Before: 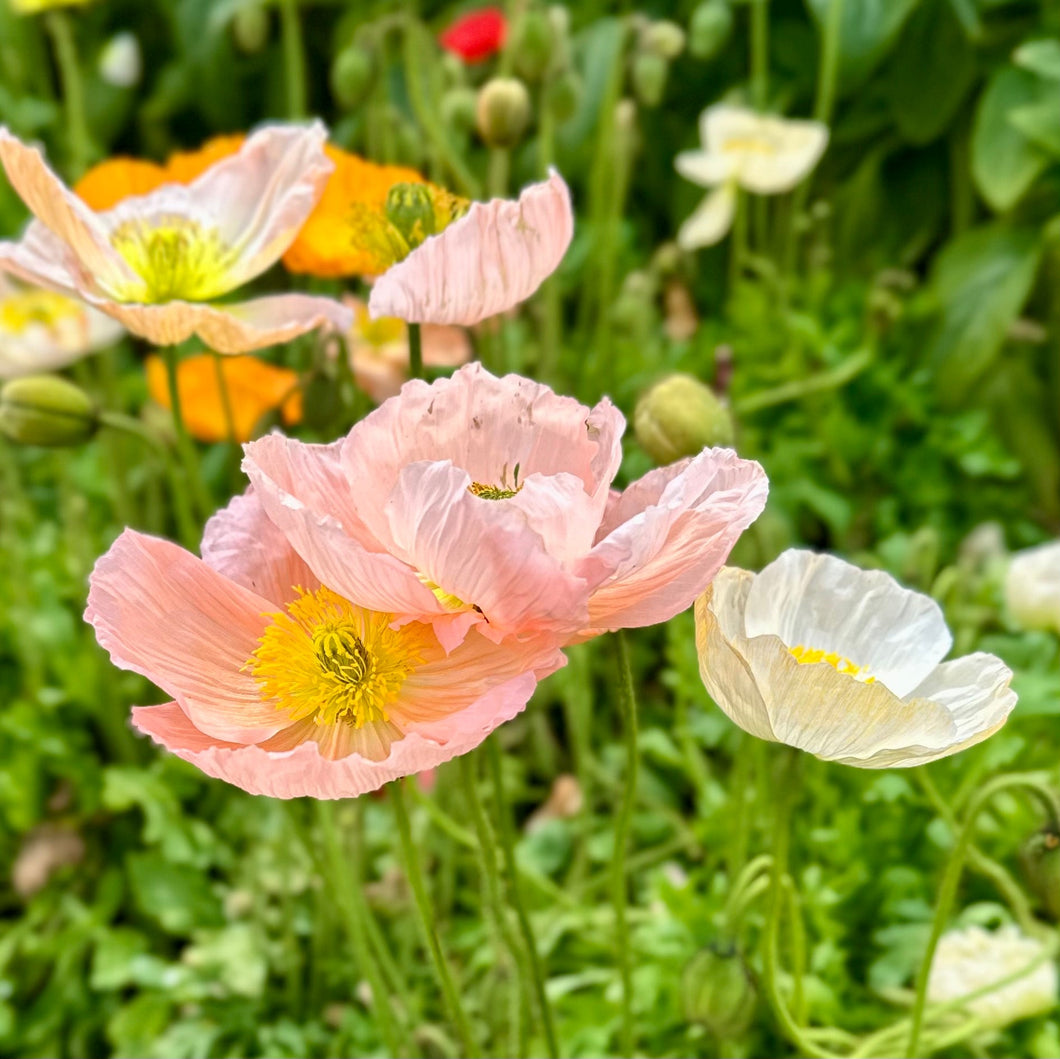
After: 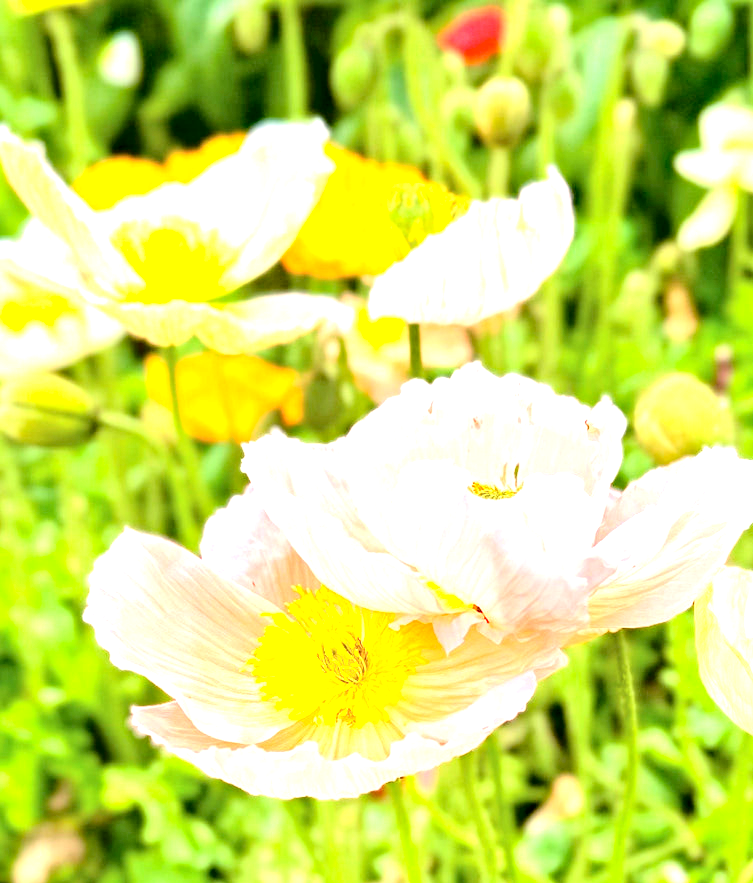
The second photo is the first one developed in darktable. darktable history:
haze removal: compatibility mode true, adaptive false
exposure: black level correction 0.001, exposure 1.732 EV, compensate highlight preservation false
crop: right 28.887%, bottom 16.617%
tone curve: curves: ch0 [(0, 0) (0.003, 0.015) (0.011, 0.019) (0.025, 0.027) (0.044, 0.041) (0.069, 0.055) (0.1, 0.079) (0.136, 0.099) (0.177, 0.149) (0.224, 0.216) (0.277, 0.292) (0.335, 0.383) (0.399, 0.474) (0.468, 0.556) (0.543, 0.632) (0.623, 0.711) (0.709, 0.789) (0.801, 0.871) (0.898, 0.944) (1, 1)], color space Lab, independent channels, preserve colors none
